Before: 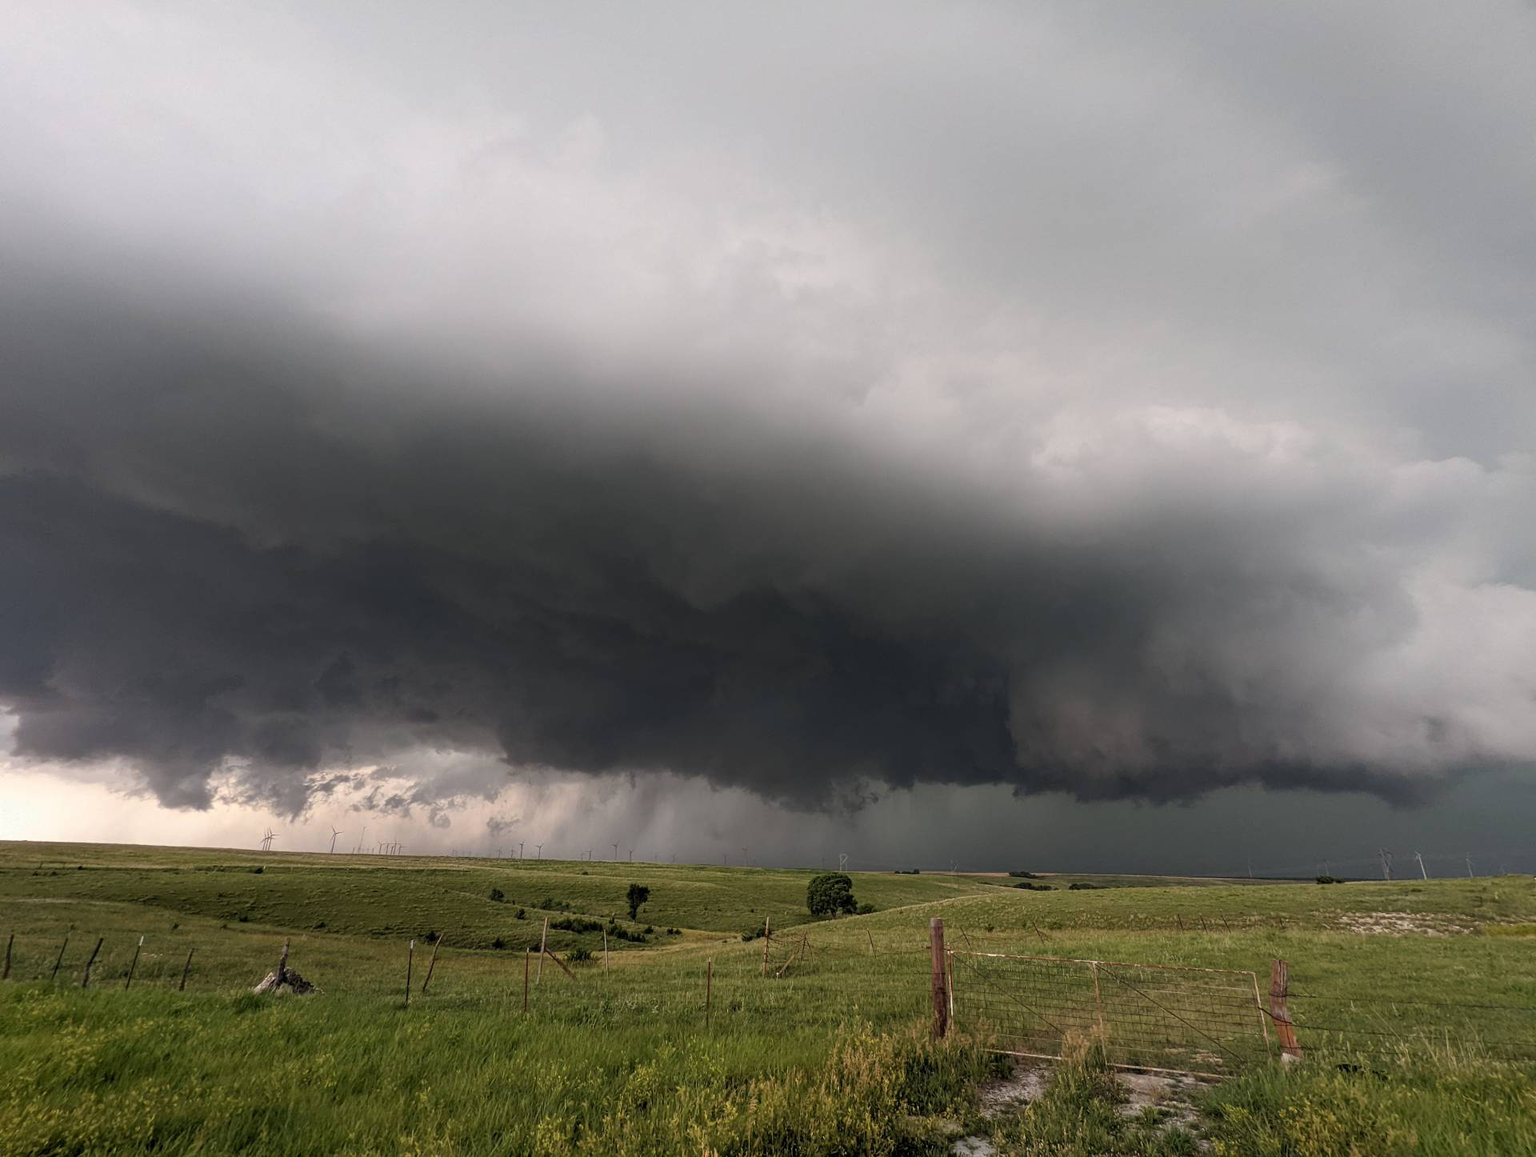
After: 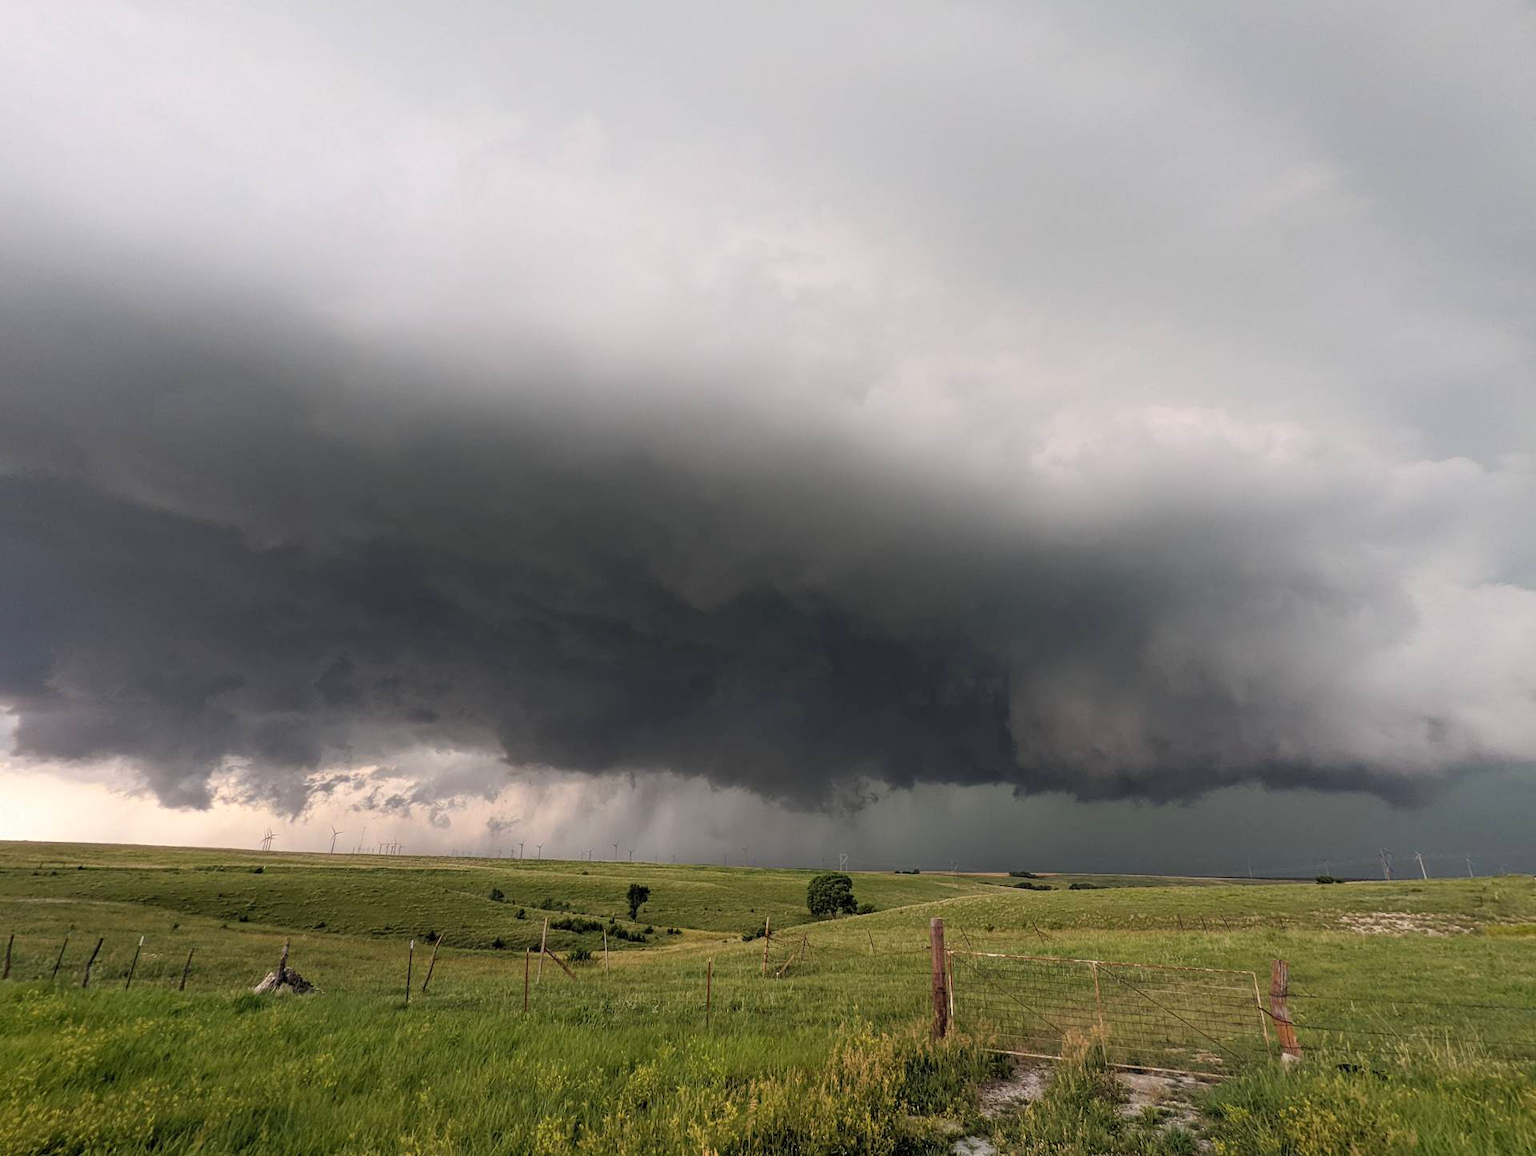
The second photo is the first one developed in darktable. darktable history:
contrast brightness saturation: contrast 0.03, brightness 0.06, saturation 0.13
base curve: curves: ch0 [(0, 0) (0.472, 0.508) (1, 1)]
